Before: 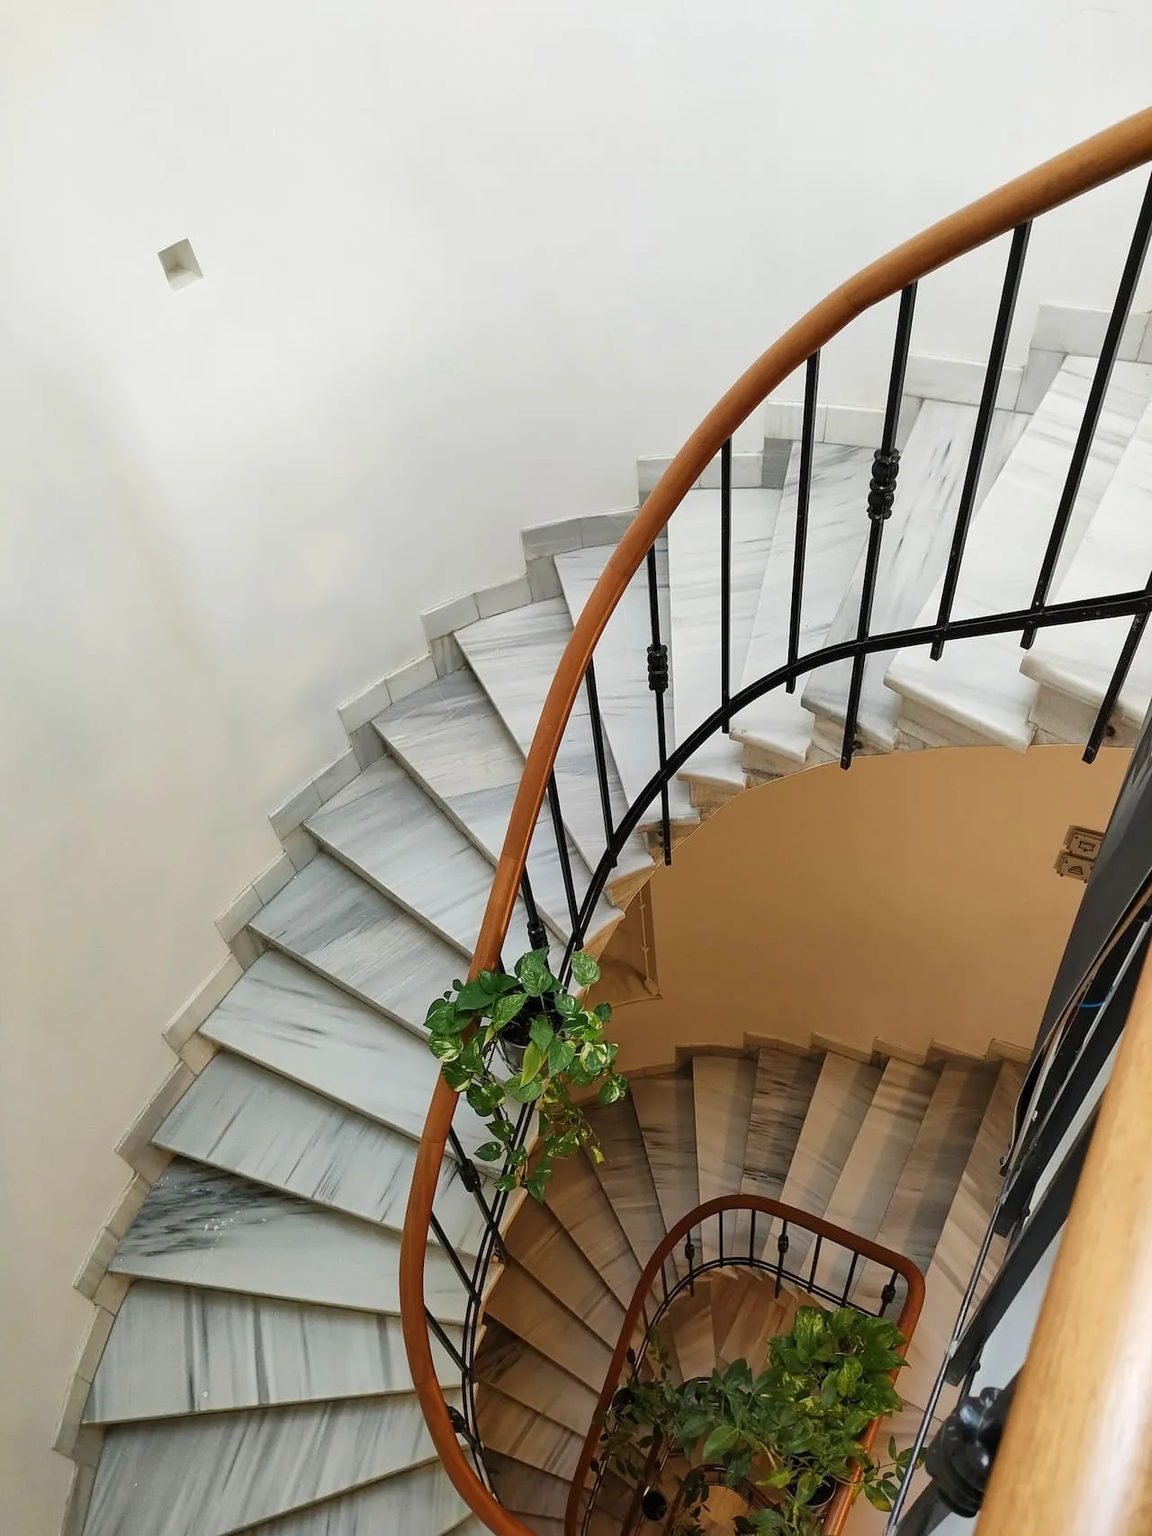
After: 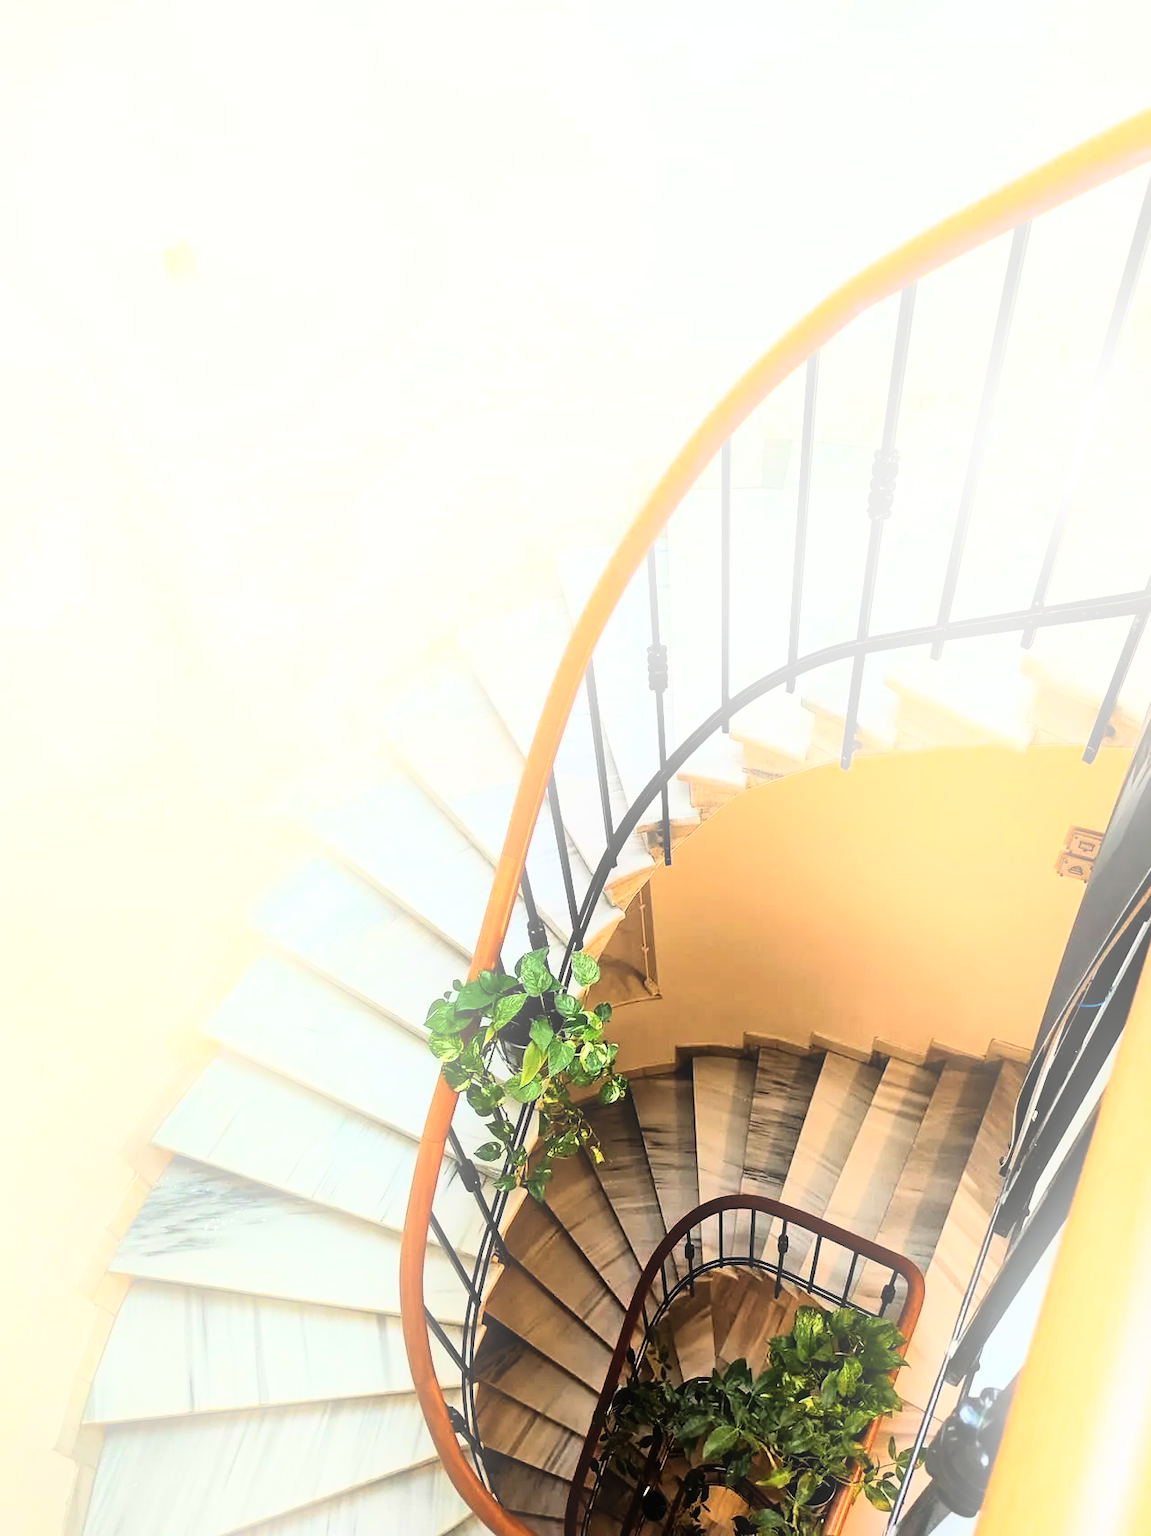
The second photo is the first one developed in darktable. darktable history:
rgb curve: curves: ch0 [(0, 0) (0.21, 0.15) (0.24, 0.21) (0.5, 0.75) (0.75, 0.96) (0.89, 0.99) (1, 1)]; ch1 [(0, 0.02) (0.21, 0.13) (0.25, 0.2) (0.5, 0.67) (0.75, 0.9) (0.89, 0.97) (1, 1)]; ch2 [(0, 0.02) (0.21, 0.13) (0.25, 0.2) (0.5, 0.67) (0.75, 0.9) (0.89, 0.97) (1, 1)], compensate middle gray true
bloom: on, module defaults
